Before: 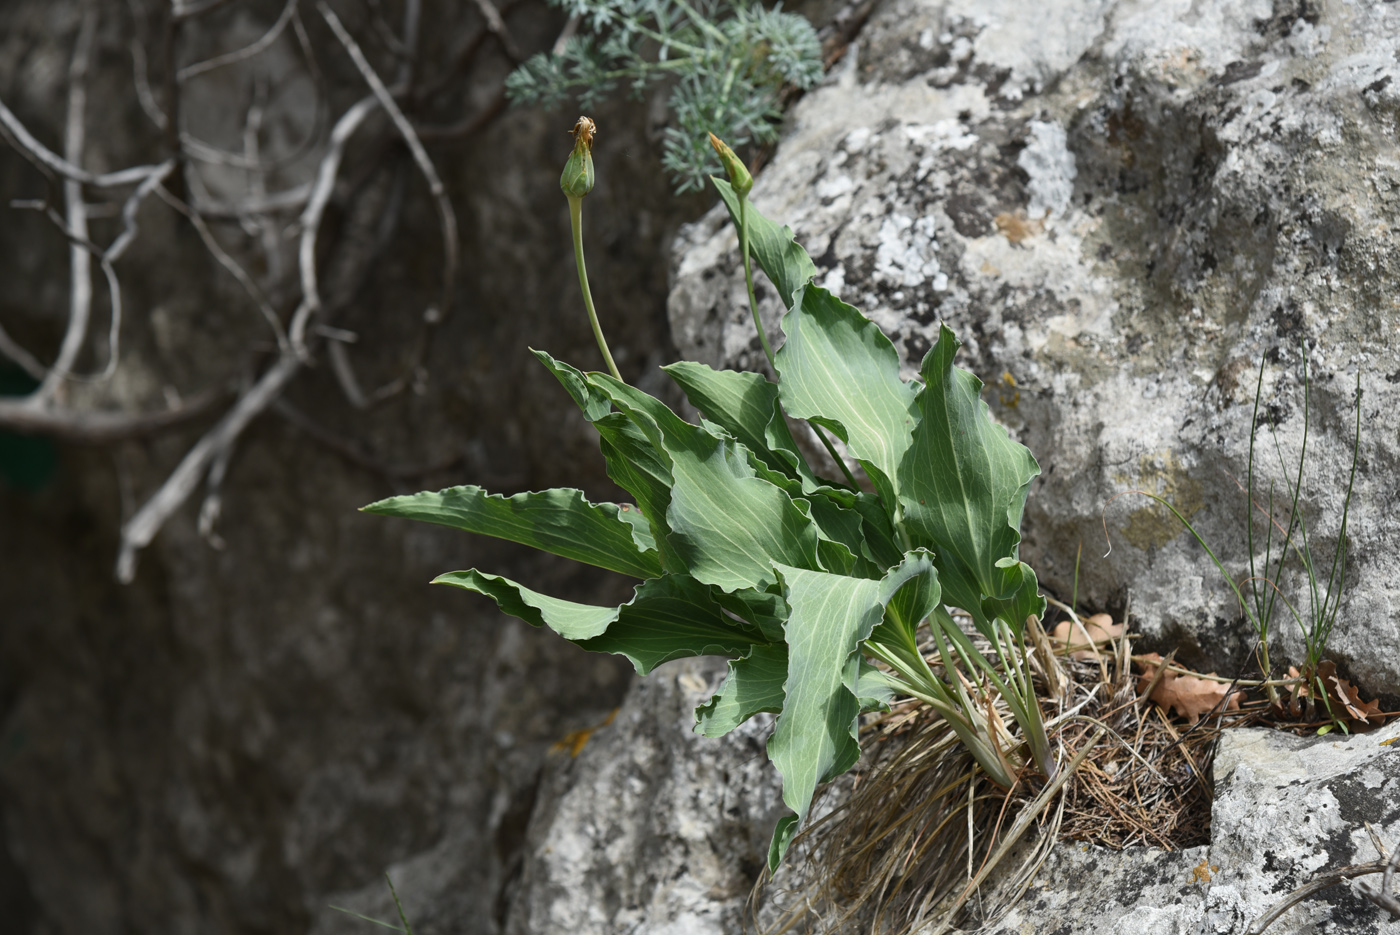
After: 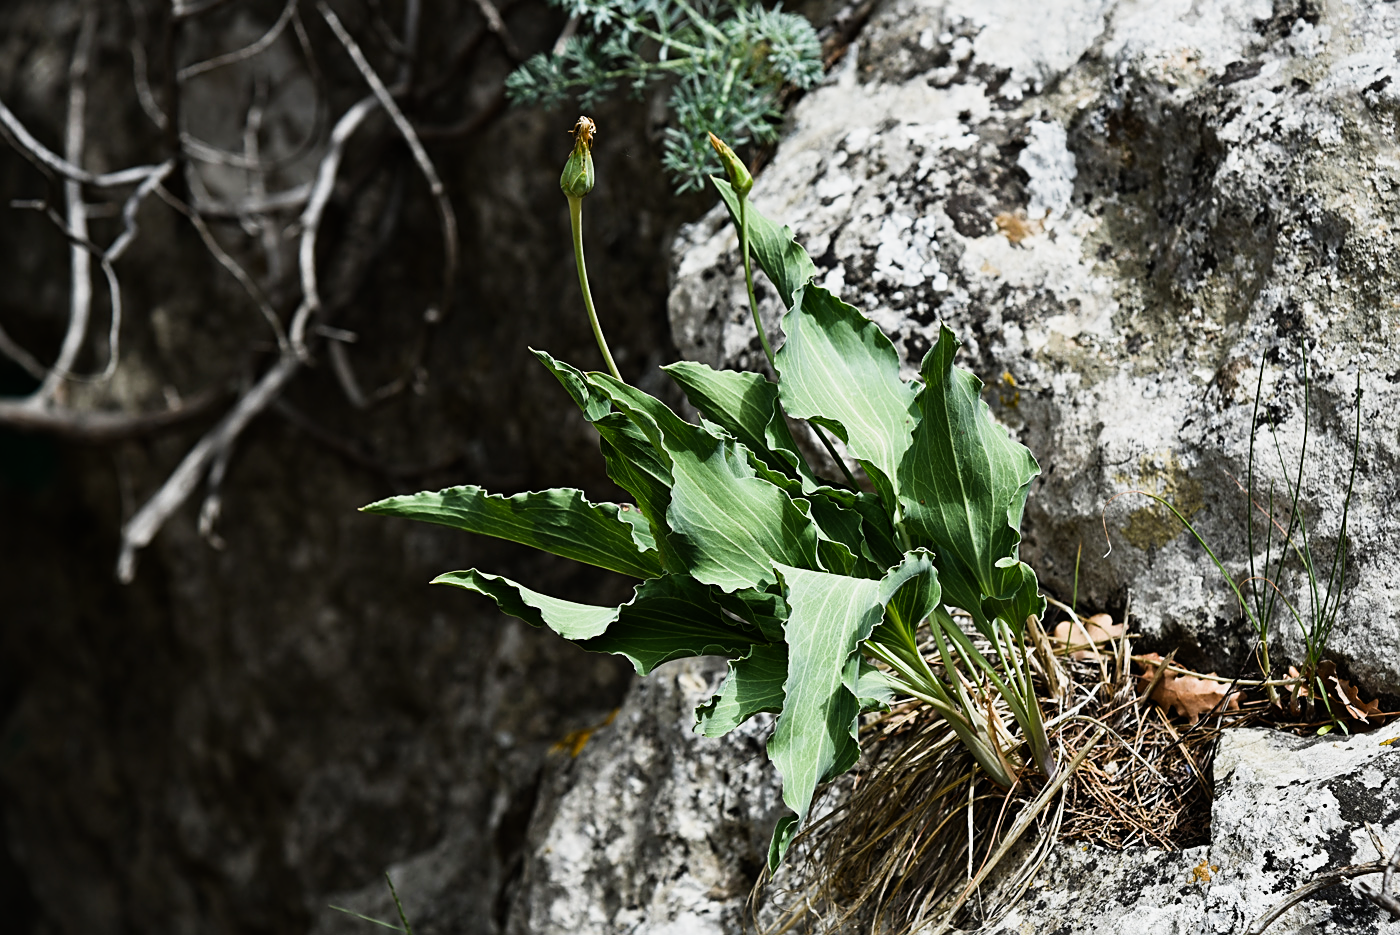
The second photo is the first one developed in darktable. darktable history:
white balance: red 1, blue 1
contrast equalizer: y [[0.5, 0.504, 0.515, 0.527, 0.535, 0.534], [0.5 ×6], [0.491, 0.387, 0.179, 0.068, 0.068, 0.068], [0 ×5, 0.023], [0 ×6]]
sigmoid: contrast 1.86, skew 0.35
sharpen: on, module defaults
